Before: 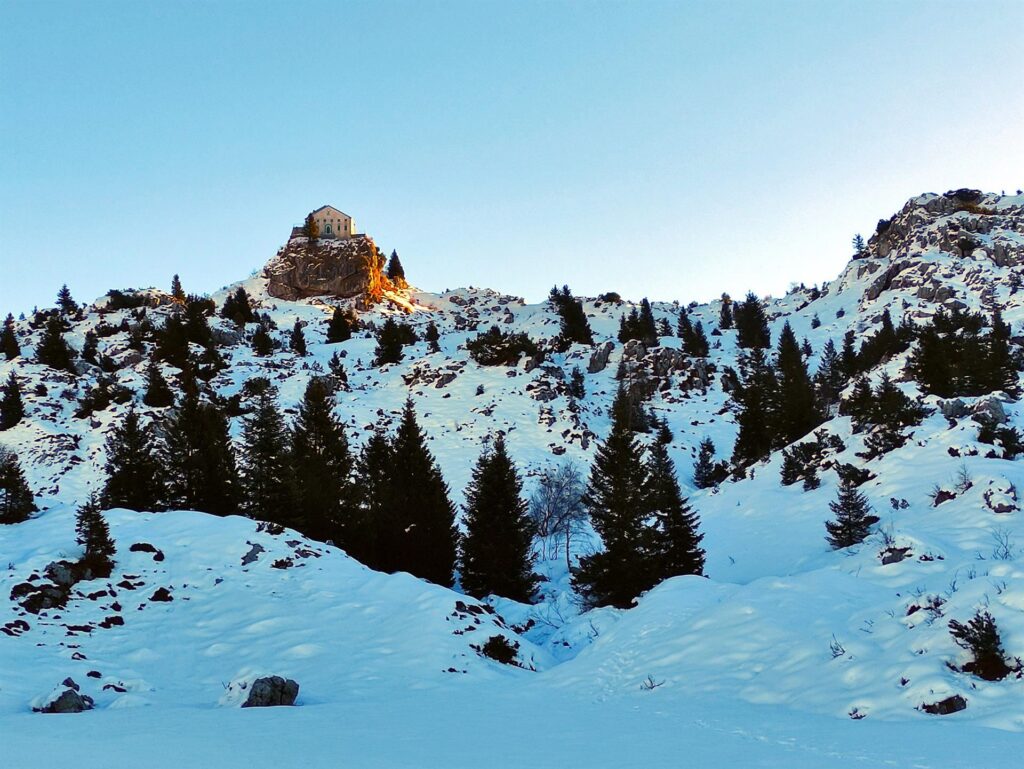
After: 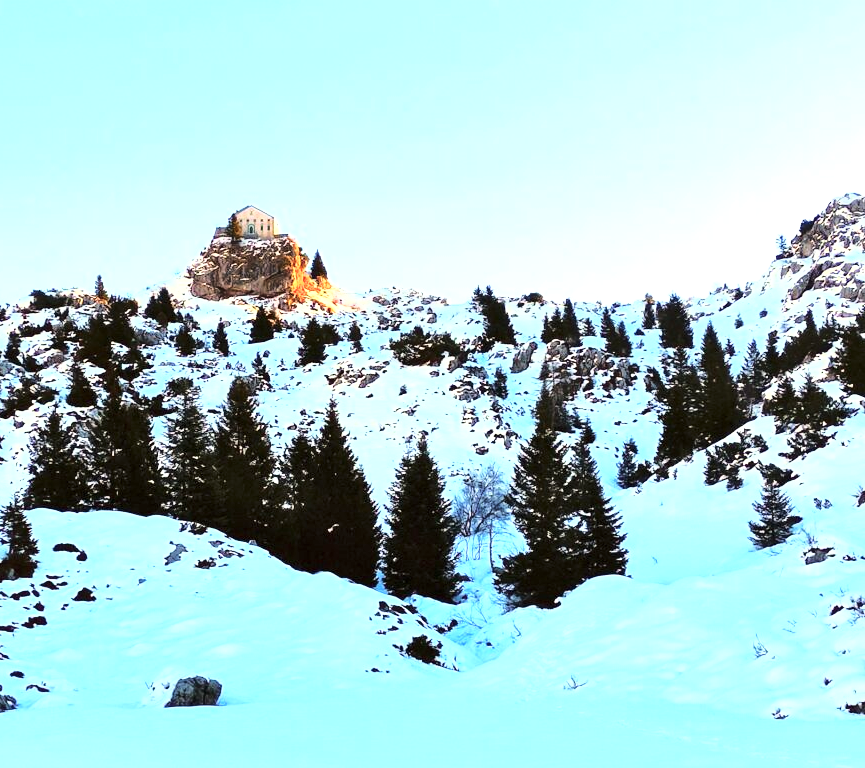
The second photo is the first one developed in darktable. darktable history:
exposure: black level correction 0, exposure 0.894 EV, compensate exposure bias true, compensate highlight preservation false
crop: left 7.569%, right 7.863%
color balance rgb: perceptual saturation grading › global saturation -12.183%
base curve: curves: ch0 [(0, 0) (0.032, 0.037) (0.105, 0.228) (0.435, 0.76) (0.856, 0.983) (1, 1)]
local contrast: mode bilateral grid, contrast 20, coarseness 51, detail 132%, midtone range 0.2
